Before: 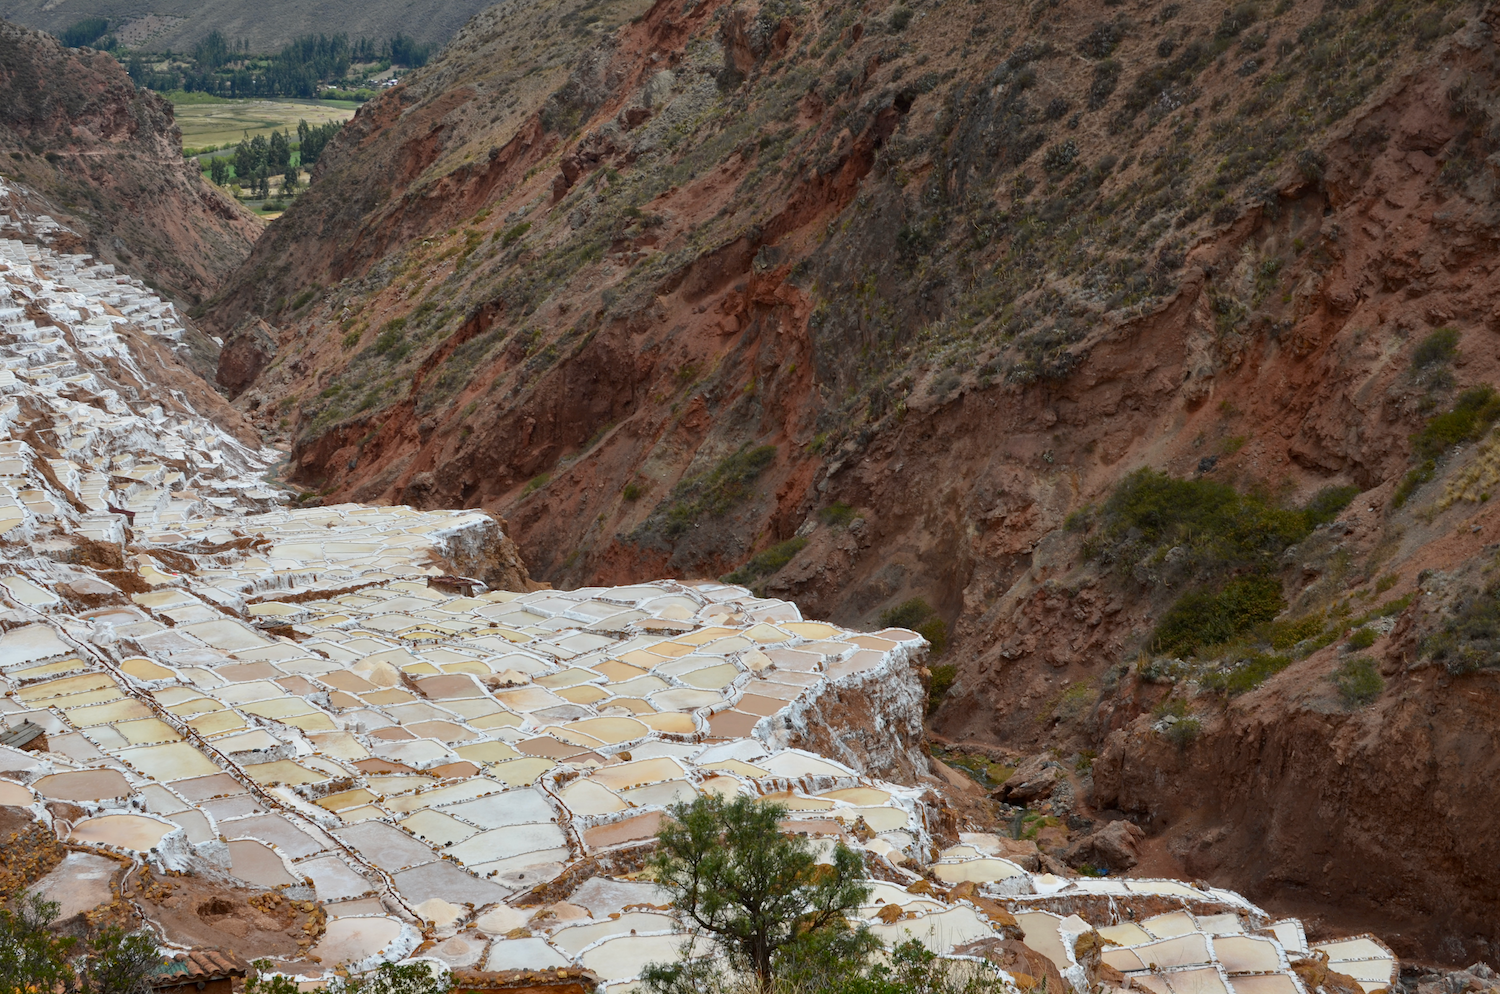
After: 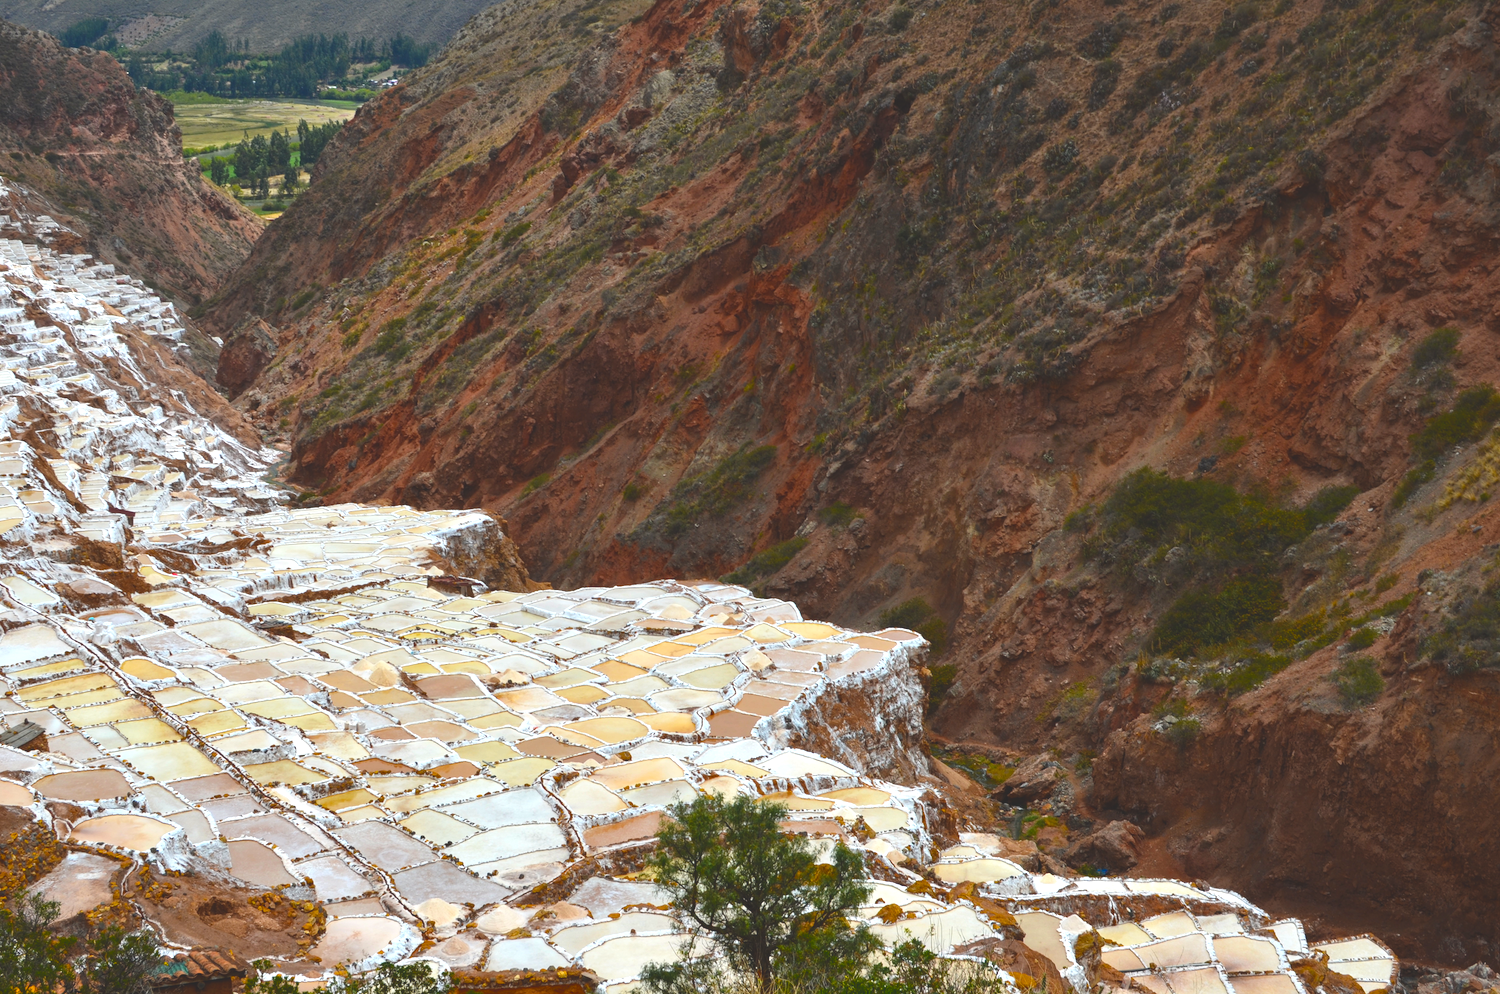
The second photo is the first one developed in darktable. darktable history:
exposure: black level correction -0.03, compensate highlight preservation false
color balance rgb: linear chroma grading › global chroma 9%, perceptual saturation grading › global saturation 36%, perceptual saturation grading › shadows 35%, perceptual brilliance grading › global brilliance 15%, perceptual brilliance grading › shadows -35%, global vibrance 15%
white balance: red 1, blue 1
